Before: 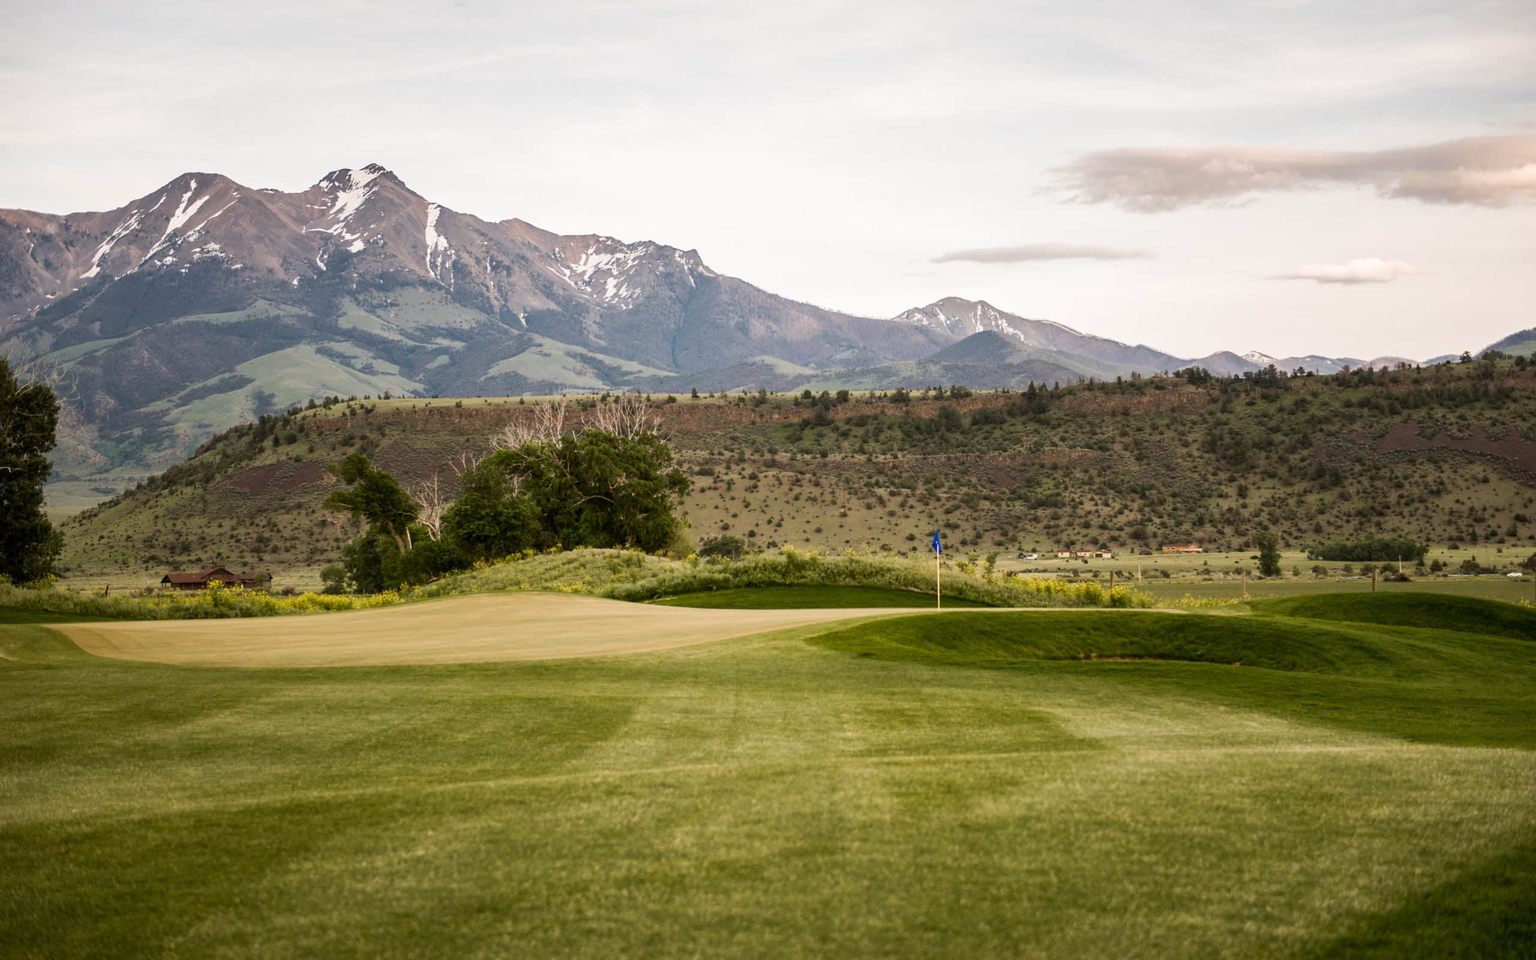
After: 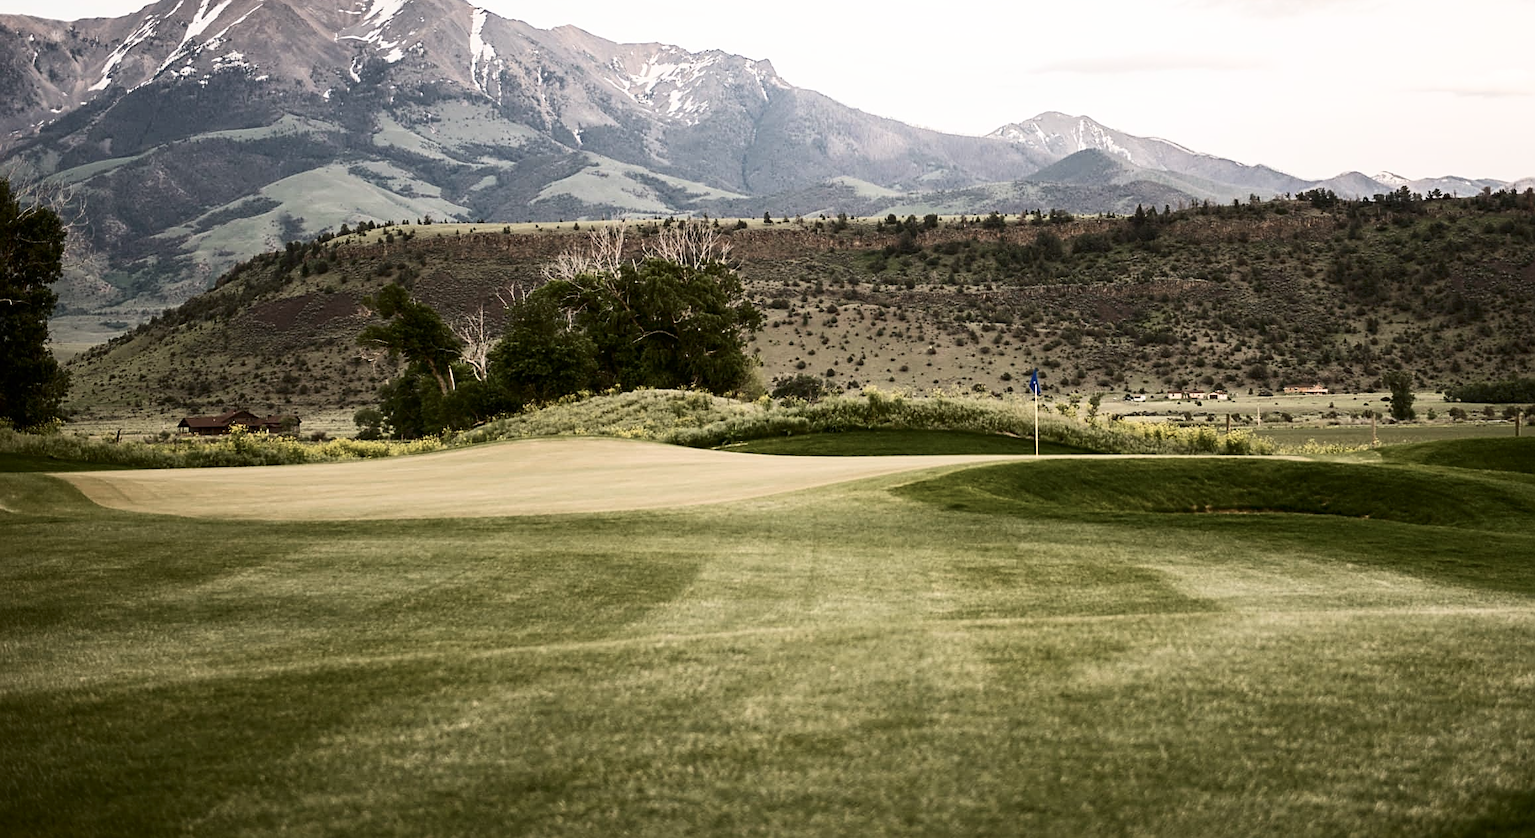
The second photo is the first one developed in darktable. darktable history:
crop: top 20.496%, right 9.445%, bottom 0.225%
sharpen: on, module defaults
contrast brightness saturation: contrast 0.252, saturation -0.314
shadows and highlights: shadows -25.58, highlights 50.09, soften with gaussian
